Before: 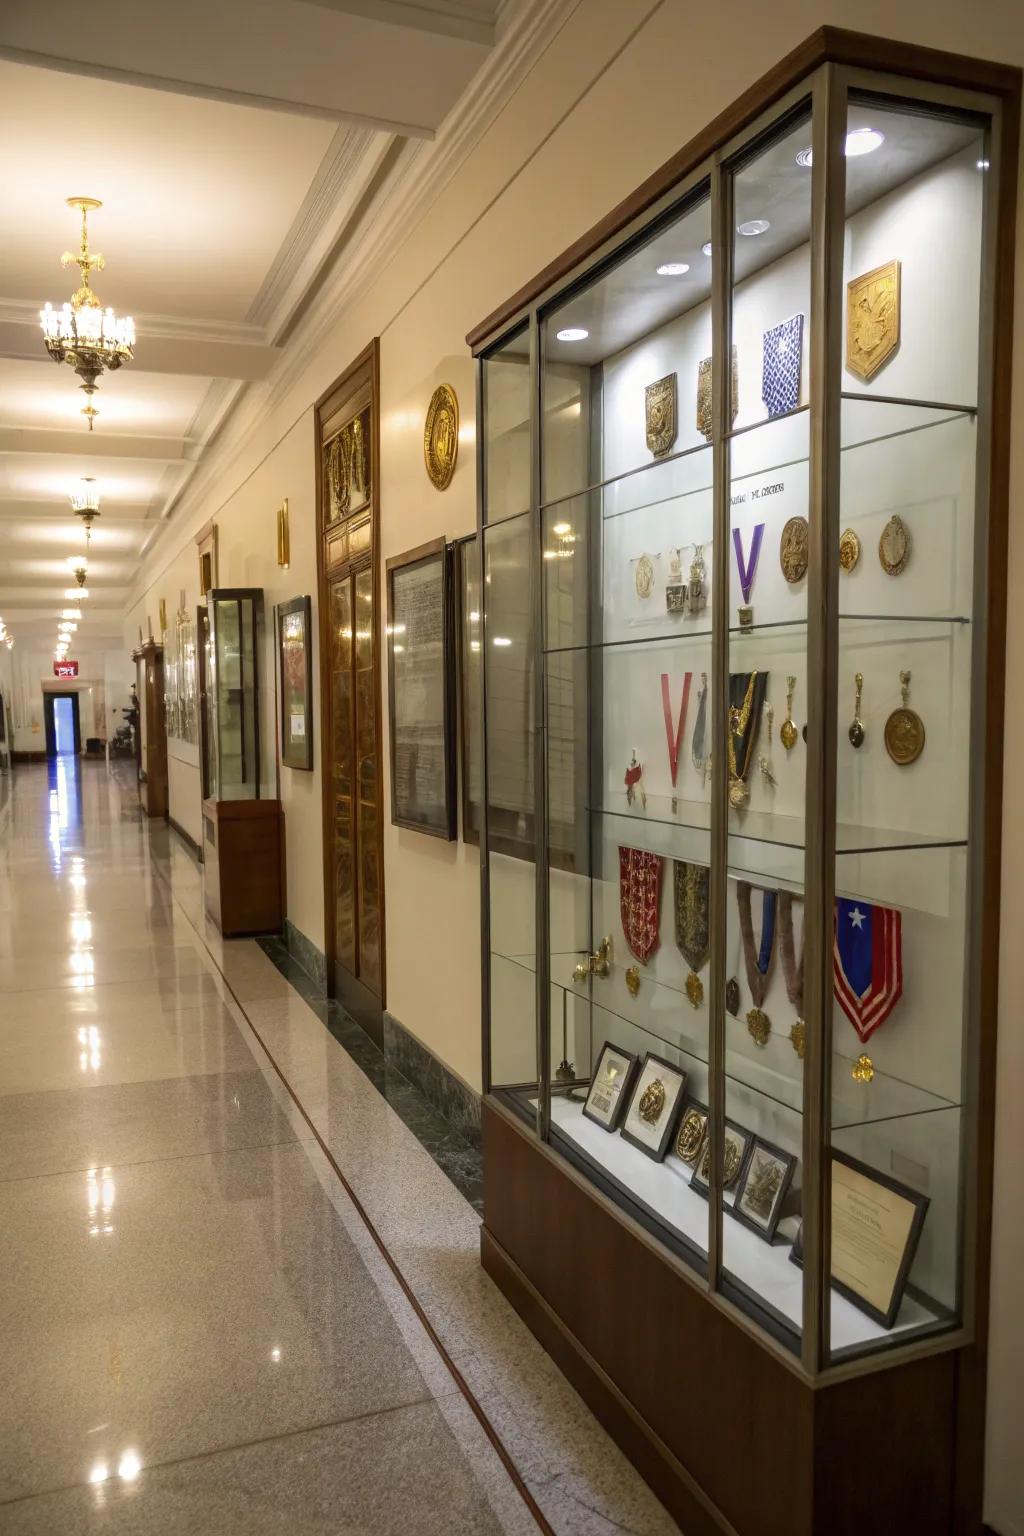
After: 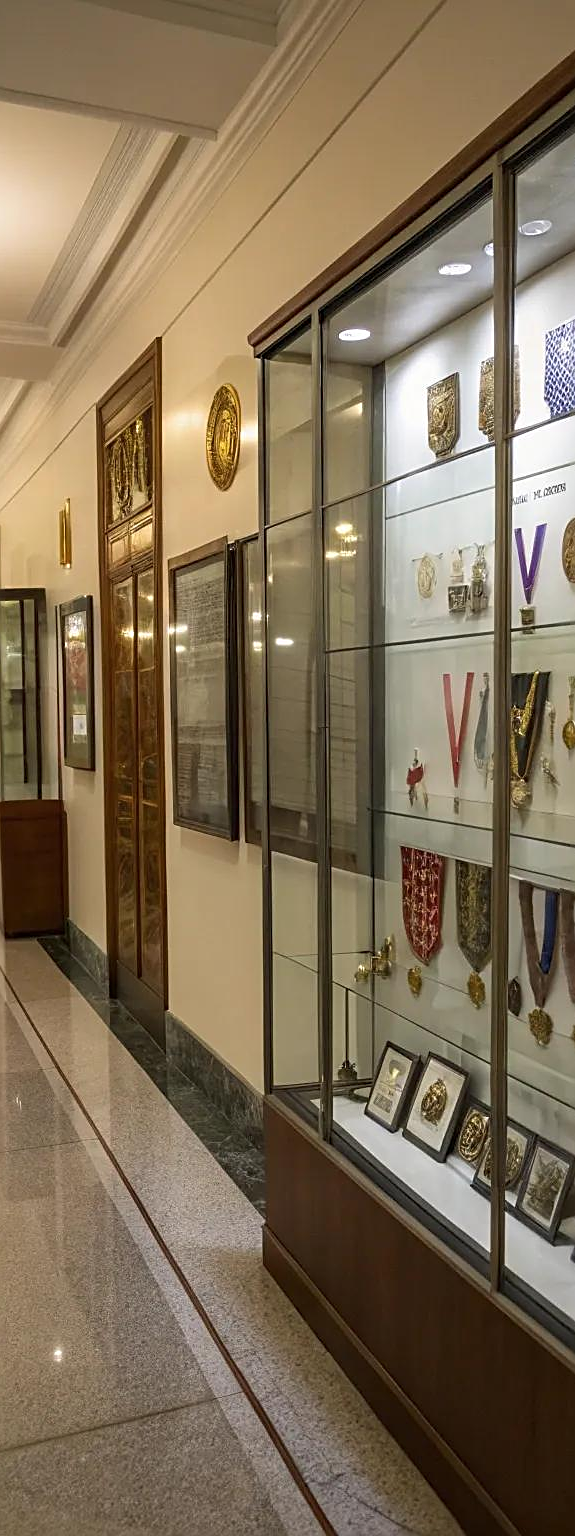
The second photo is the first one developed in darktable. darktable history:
crop: left 21.354%, right 22.42%
sharpen: amount 0.597
